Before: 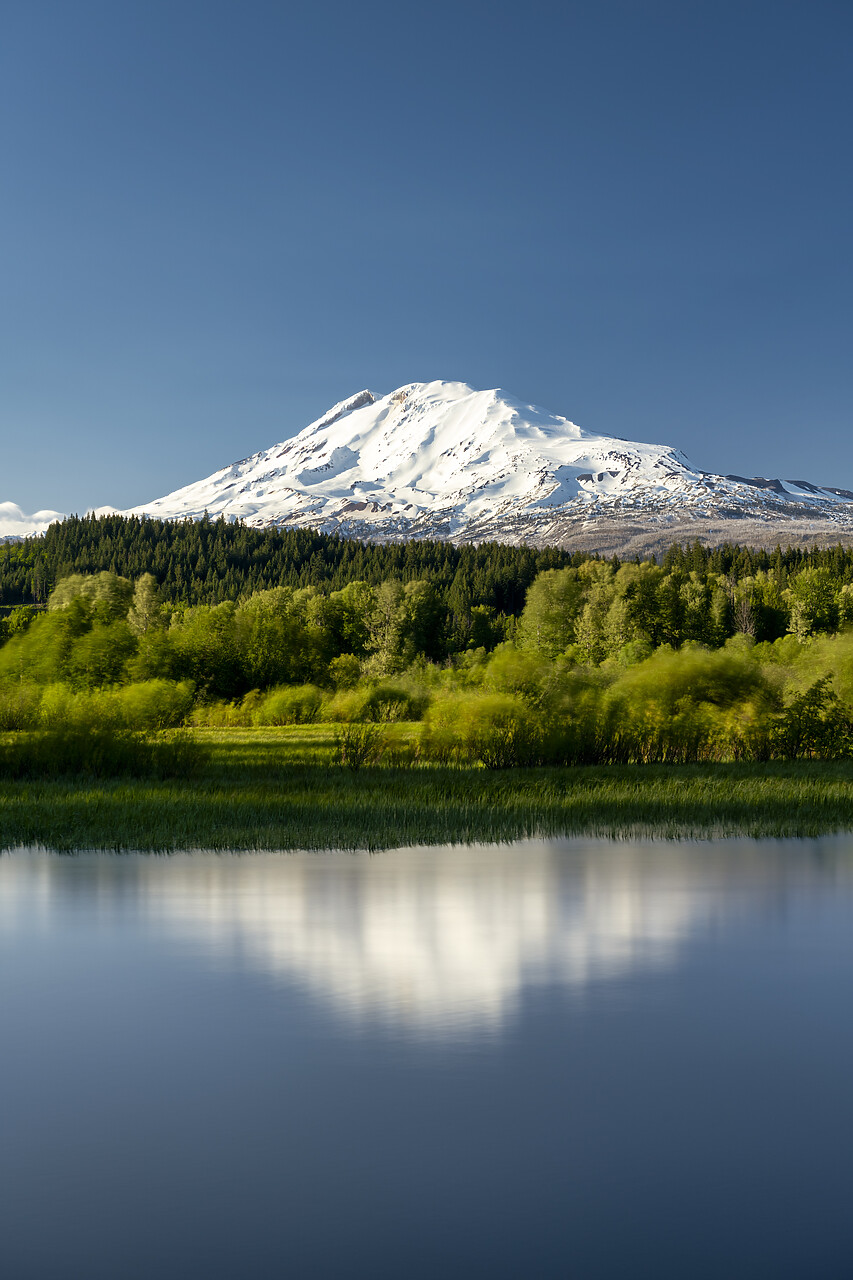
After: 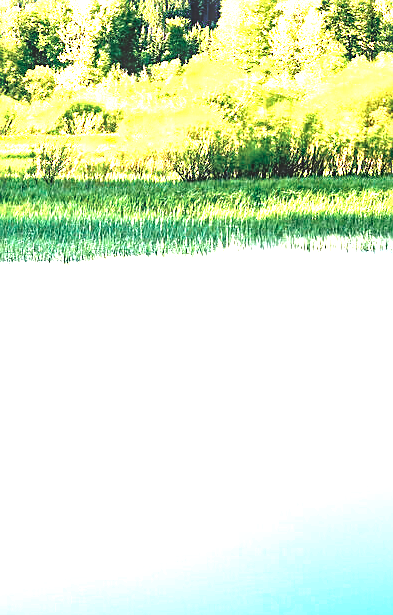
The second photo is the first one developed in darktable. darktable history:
local contrast: on, module defaults
exposure: black level correction 0, exposure 4.079 EV, compensate highlight preservation false
crop: left 35.796%, top 45.96%, right 18.128%, bottom 5.96%
color zones: curves: ch0 [(0.018, 0.548) (0.197, 0.654) (0.425, 0.447) (0.605, 0.658) (0.732, 0.579)]; ch1 [(0.105, 0.531) (0.224, 0.531) (0.386, 0.39) (0.618, 0.456) (0.732, 0.456) (0.956, 0.421)]; ch2 [(0.039, 0.583) (0.215, 0.465) (0.399, 0.544) (0.465, 0.548) (0.614, 0.447) (0.724, 0.43) (0.882, 0.623) (0.956, 0.632)]
sharpen: on, module defaults
